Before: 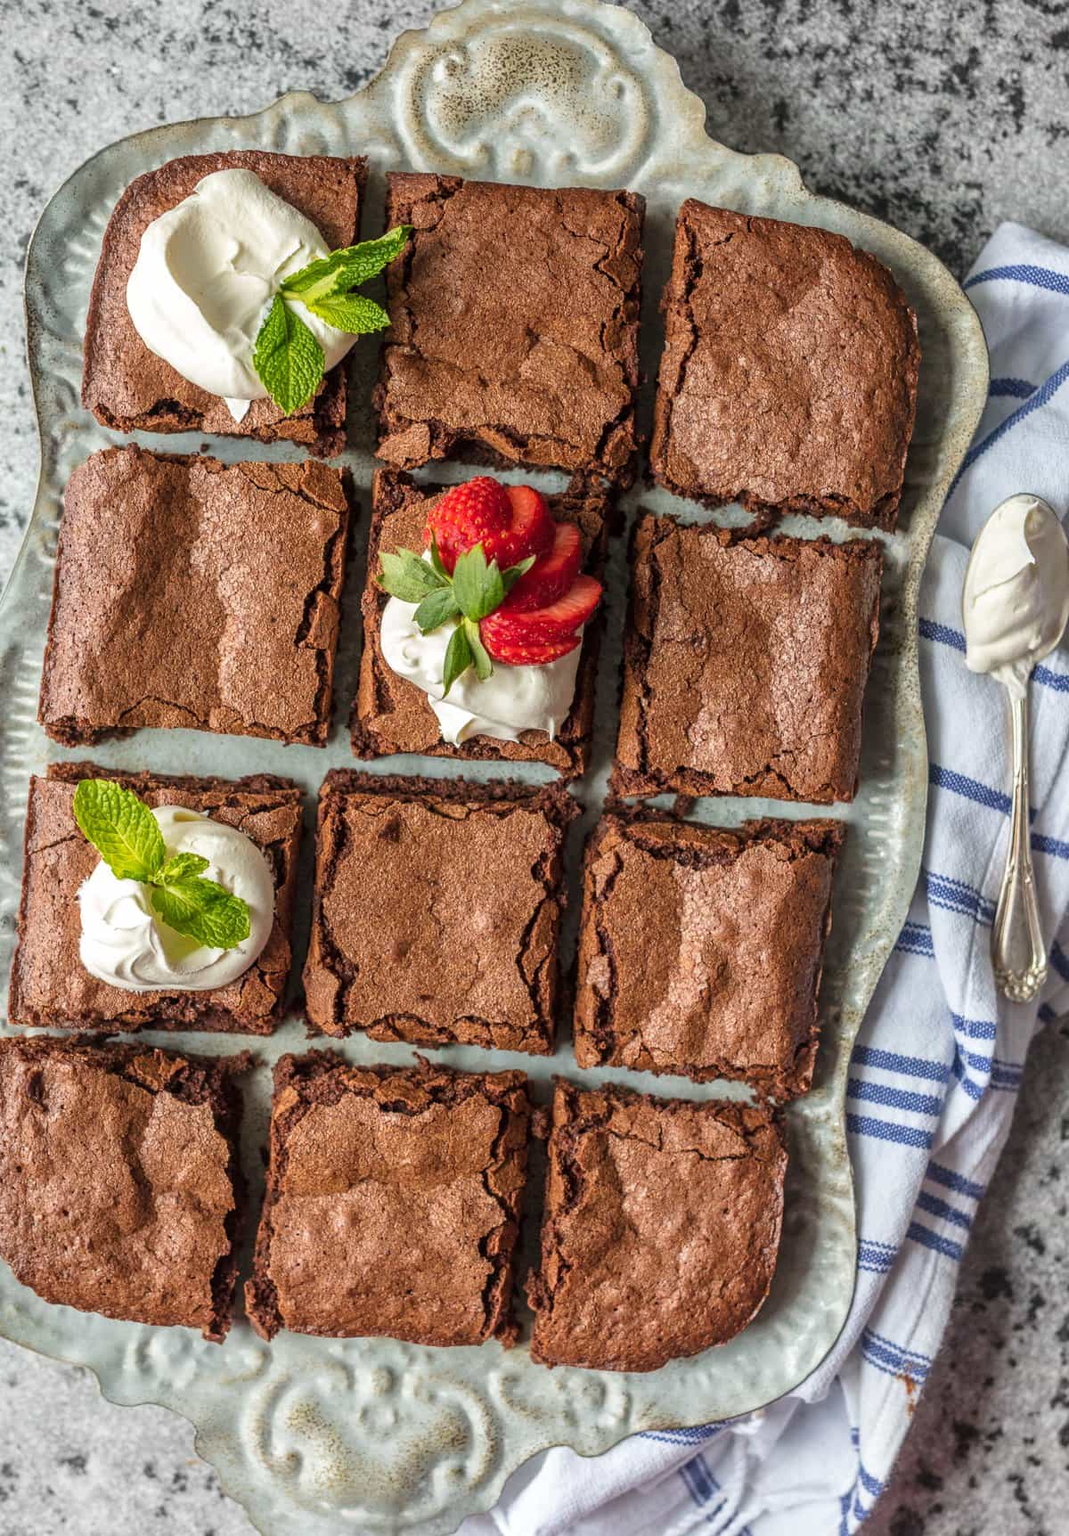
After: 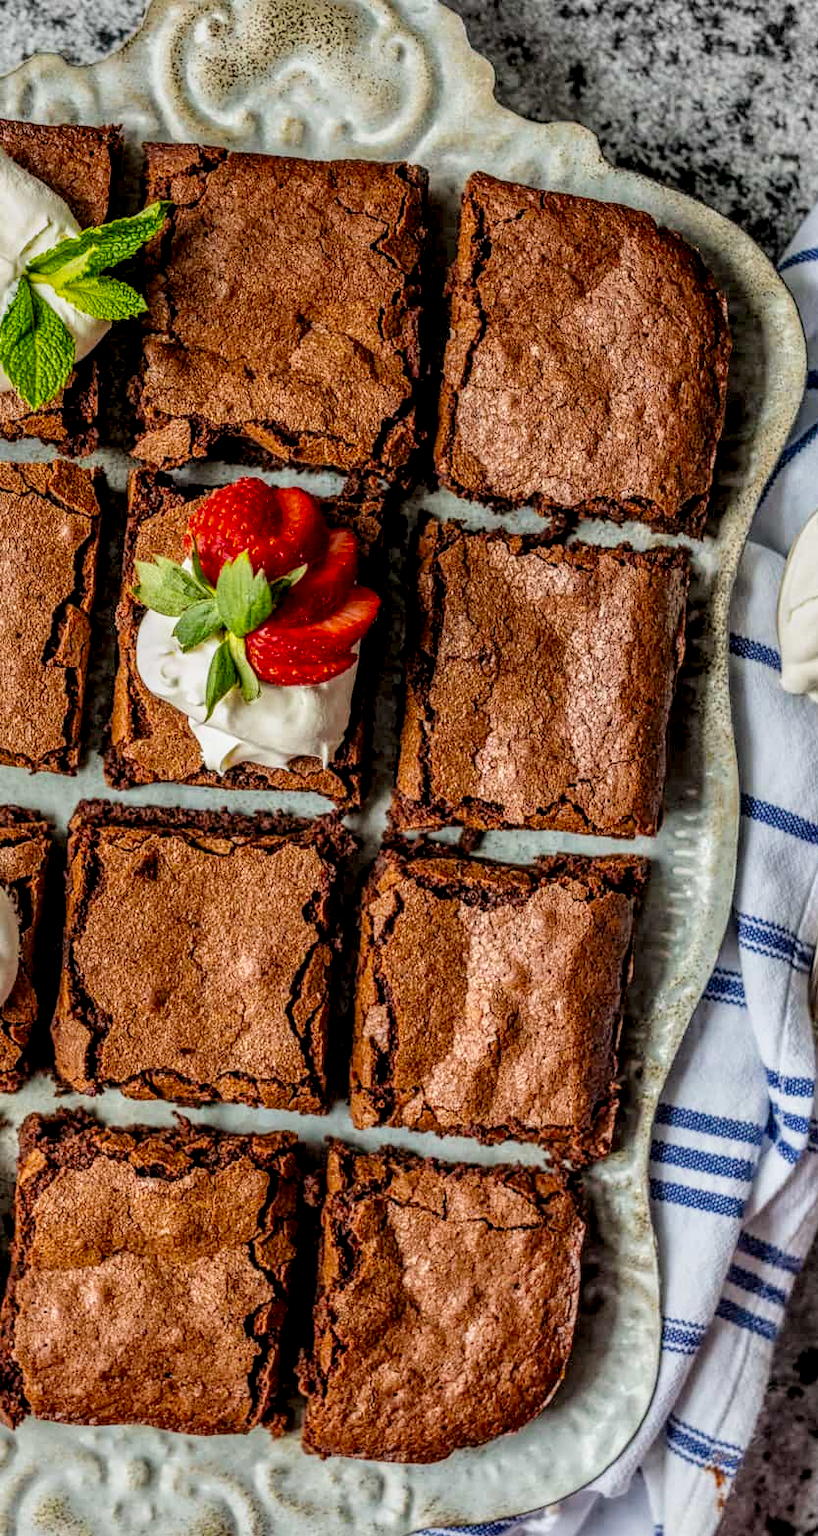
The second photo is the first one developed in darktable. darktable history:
filmic rgb: black relative exposure -8.79 EV, white relative exposure 4.98 EV, threshold 6 EV, target black luminance 0%, hardness 3.77, latitude 66.34%, contrast 0.822, highlights saturation mix 10%, shadows ↔ highlights balance 20%, add noise in highlights 0.1, color science v4 (2020), iterations of high-quality reconstruction 0, type of noise poissonian, enable highlight reconstruction true
crop and rotate: left 24.034%, top 2.838%, right 6.406%, bottom 6.299%
local contrast: highlights 19%, detail 186%
